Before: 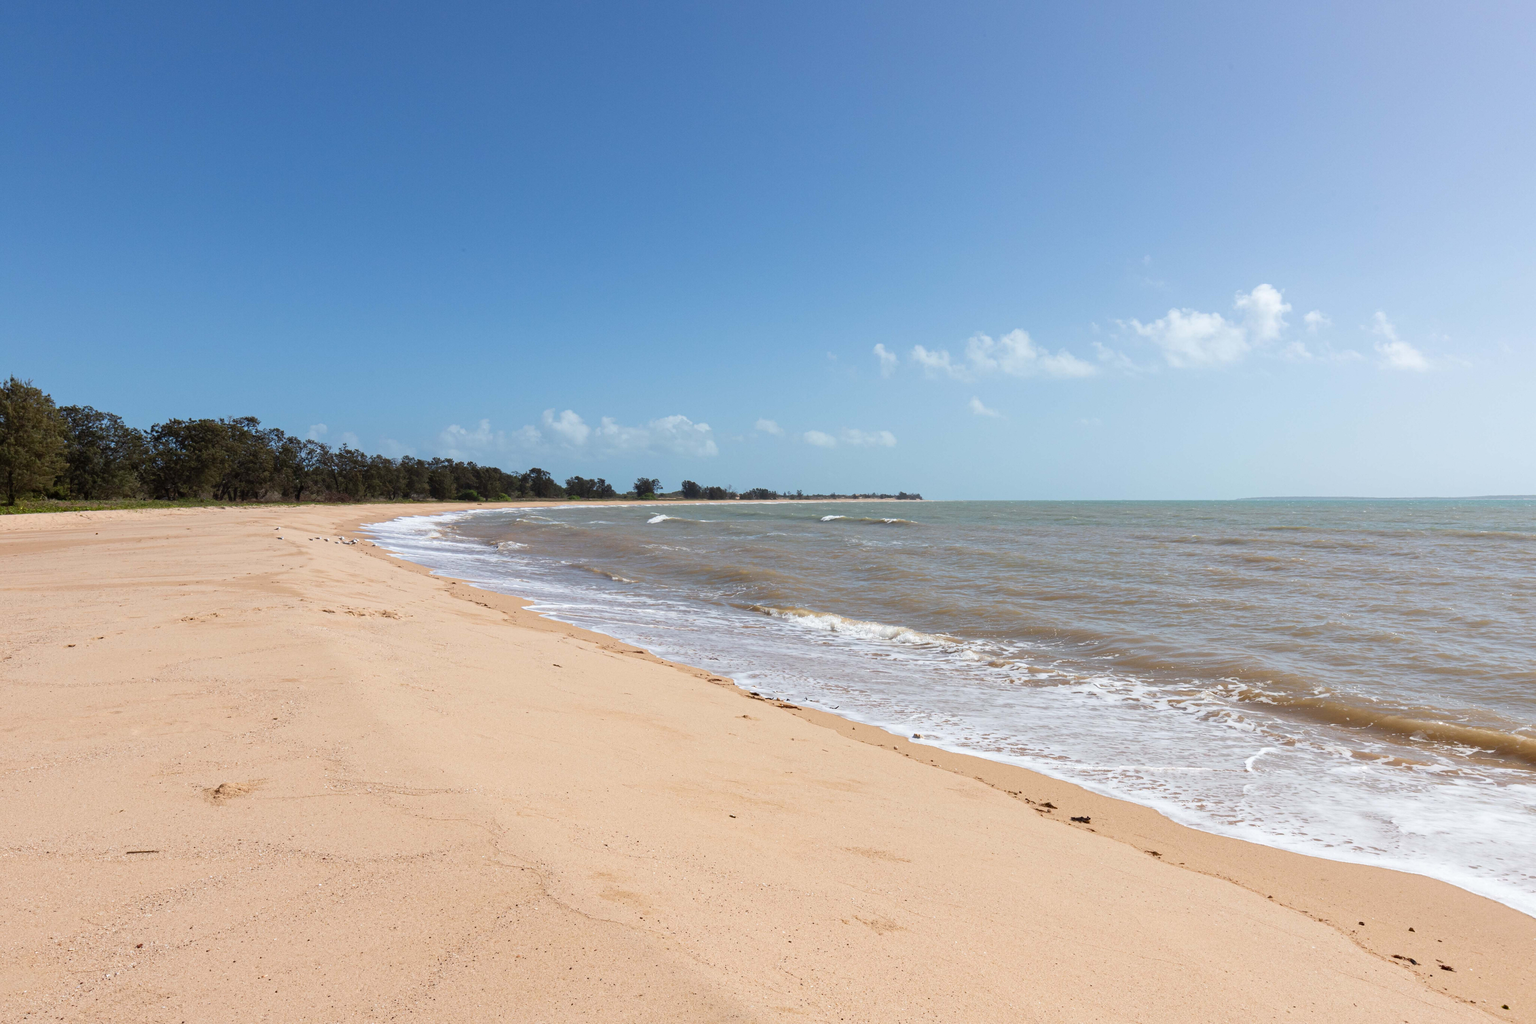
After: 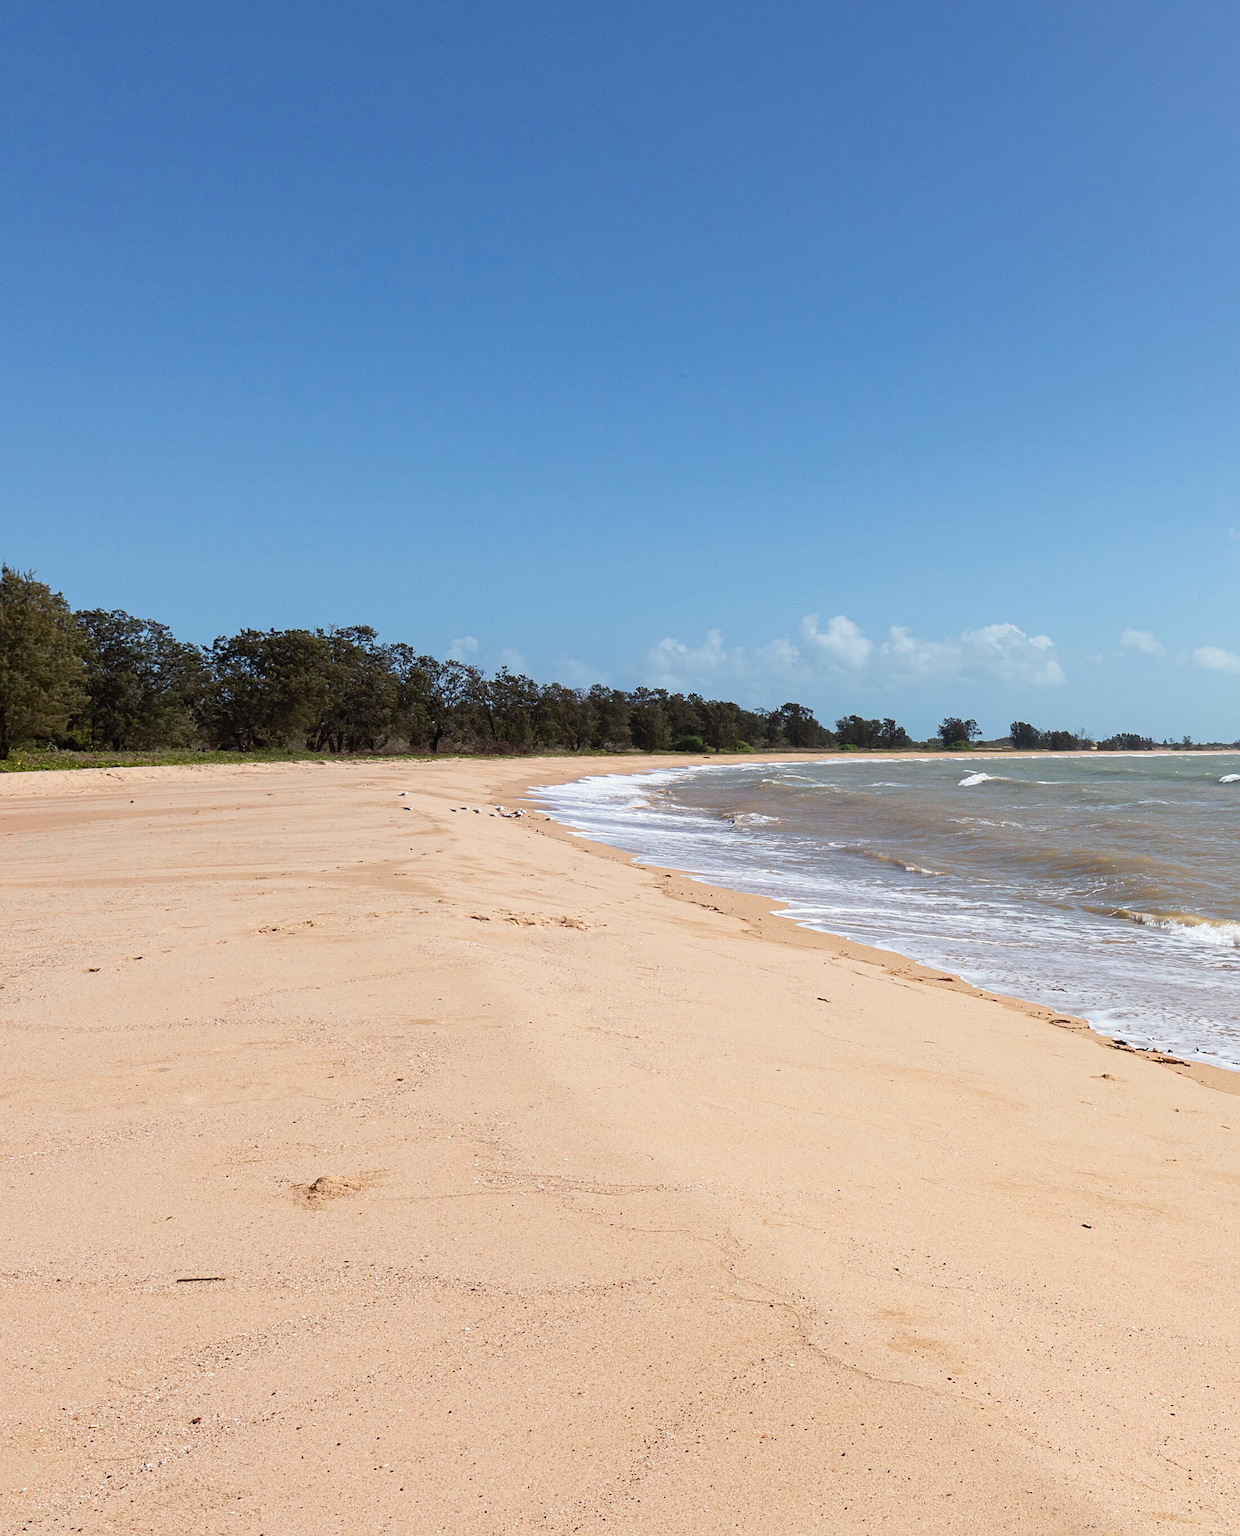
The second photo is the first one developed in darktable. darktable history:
sharpen: on, module defaults
crop: left 0.587%, right 45.588%, bottom 0.086%
rotate and perspective: crop left 0, crop top 0
tone curve: curves: ch0 [(0, 0) (0.003, 0.003) (0.011, 0.011) (0.025, 0.026) (0.044, 0.046) (0.069, 0.071) (0.1, 0.103) (0.136, 0.14) (0.177, 0.183) (0.224, 0.231) (0.277, 0.286) (0.335, 0.346) (0.399, 0.412) (0.468, 0.483) (0.543, 0.56) (0.623, 0.643) (0.709, 0.732) (0.801, 0.826) (0.898, 0.917) (1, 1)], preserve colors none
